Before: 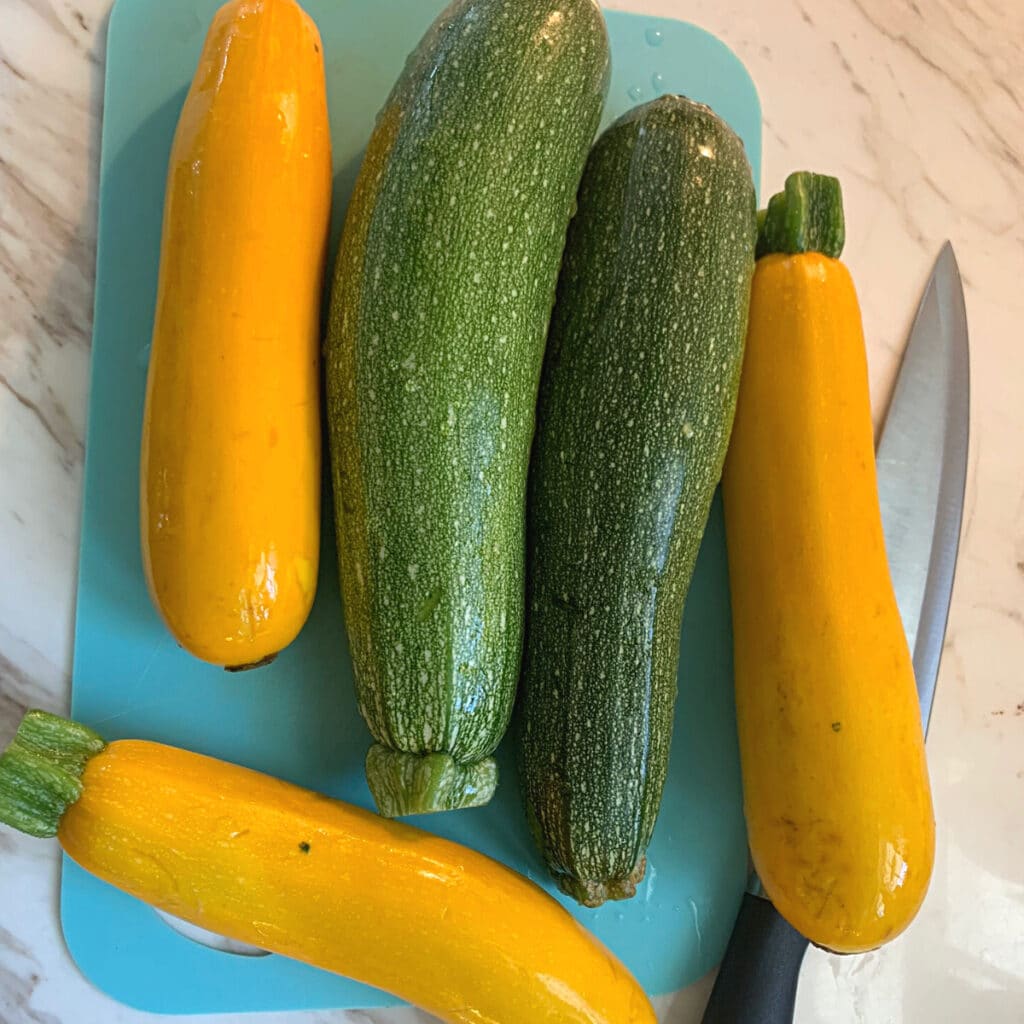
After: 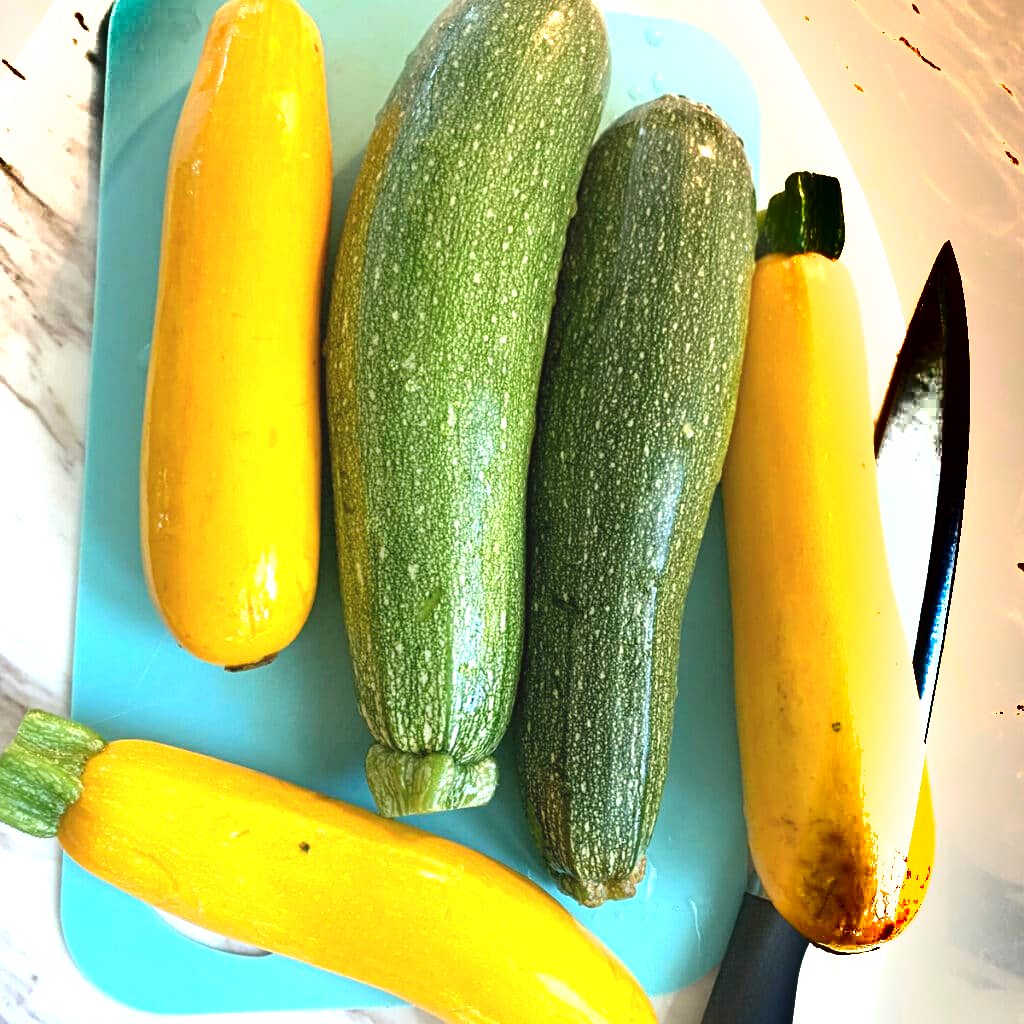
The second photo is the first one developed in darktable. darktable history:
exposure: black level correction 0, exposure 1.285 EV, compensate highlight preservation false
shadows and highlights: radius 333.22, shadows 55.38, highlights -98.1, compress 94.28%, soften with gaussian
